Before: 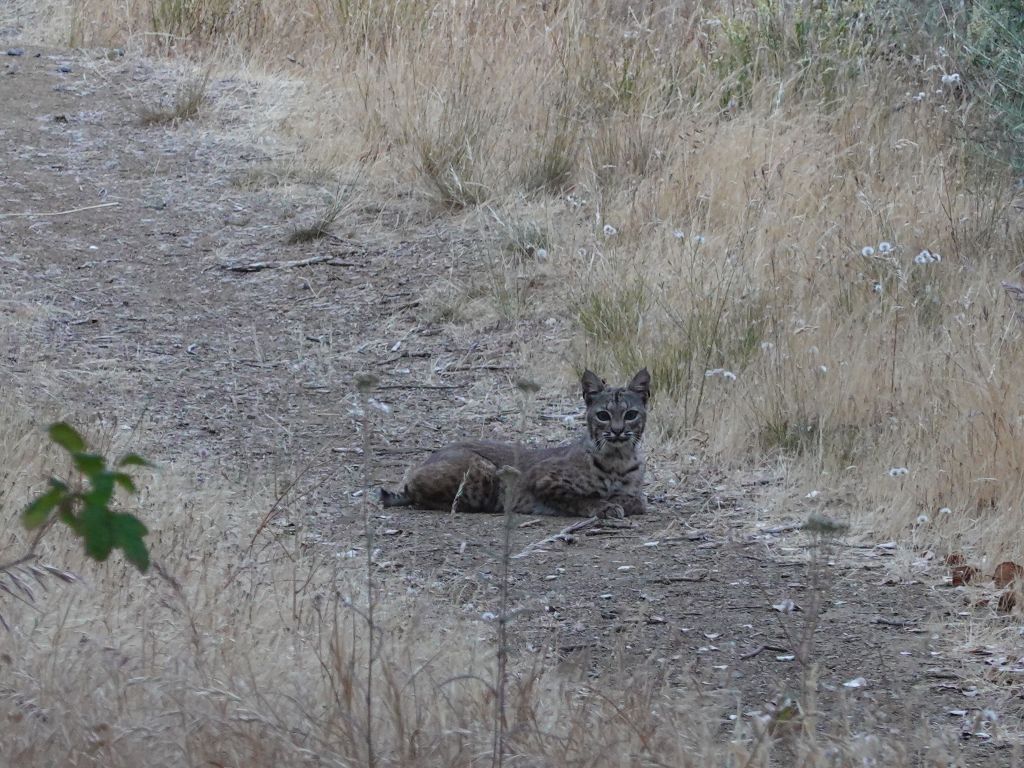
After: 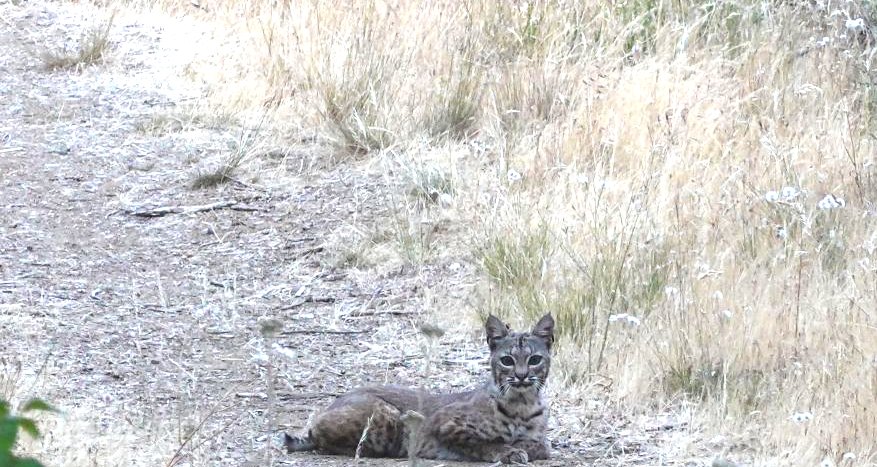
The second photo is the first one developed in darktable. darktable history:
exposure: black level correction 0, exposure 1.459 EV, compensate exposure bias true, compensate highlight preservation false
crop and rotate: left 9.451%, top 7.209%, right 4.869%, bottom 31.862%
